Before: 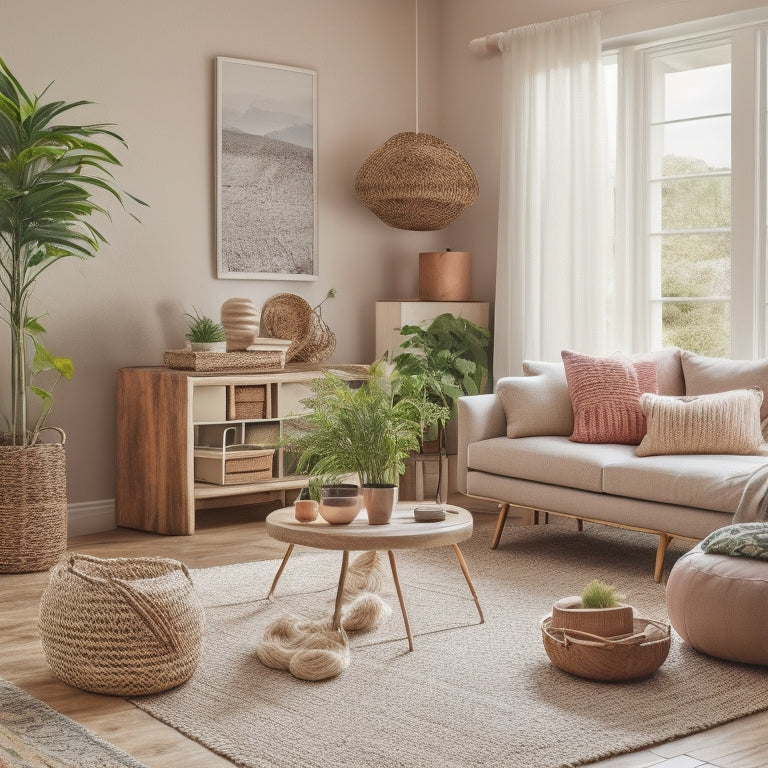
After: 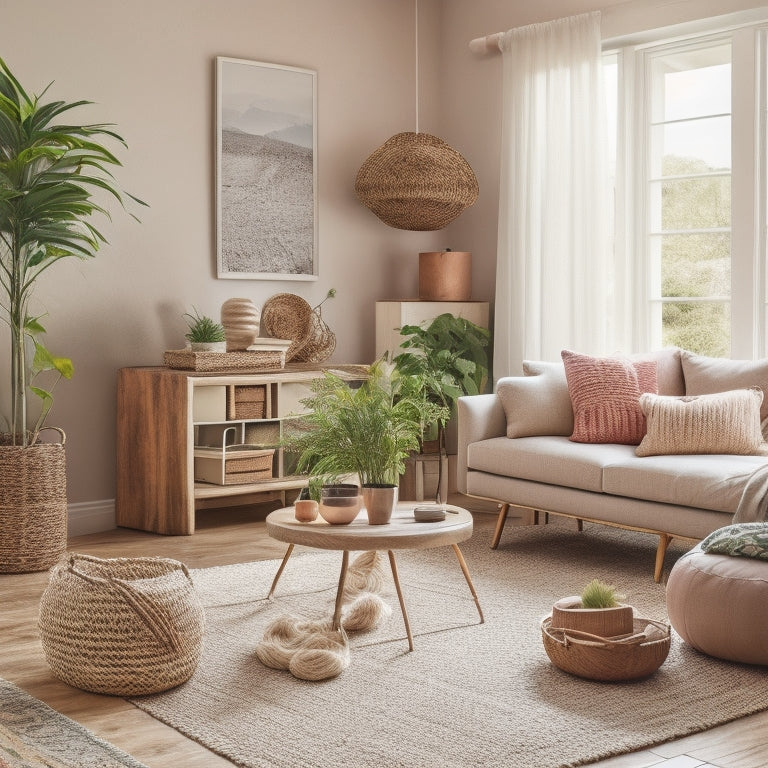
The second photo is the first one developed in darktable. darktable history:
shadows and highlights: shadows 0.889, highlights 38.81
